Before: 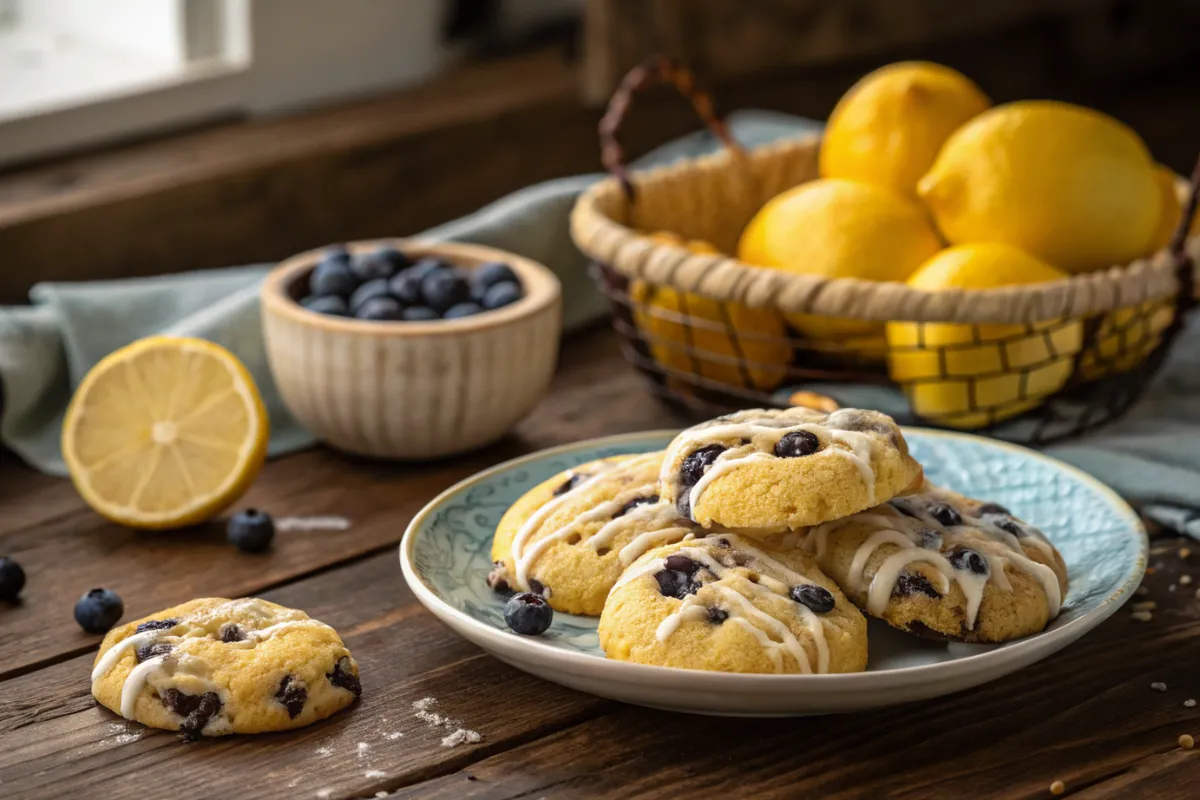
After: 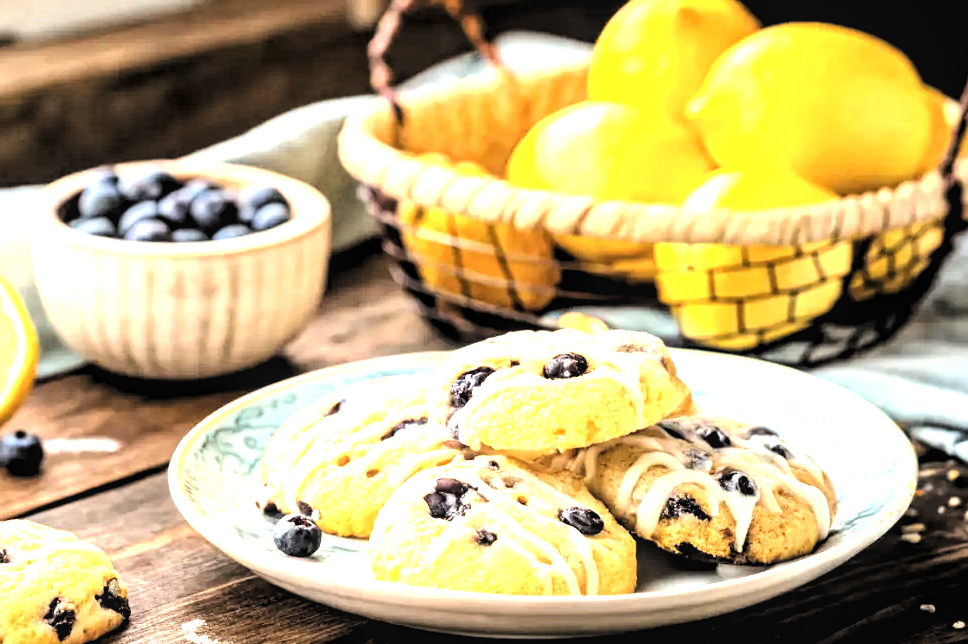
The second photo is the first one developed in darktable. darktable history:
local contrast: highlights 97%, shadows 88%, detail 160%, midtone range 0.2
tone equalizer: -7 EV 0.144 EV, -6 EV 0.591 EV, -5 EV 1.13 EV, -4 EV 1.3 EV, -3 EV 1.16 EV, -2 EV 0.6 EV, -1 EV 0.153 EV, edges refinement/feathering 500, mask exposure compensation -1.57 EV, preserve details no
contrast brightness saturation: saturation -0.063
levels: gray 50.72%, levels [0.129, 0.519, 0.867]
exposure: black level correction 0, exposure 1.1 EV, compensate highlight preservation false
crop: left 19.262%, top 9.839%, right 0%, bottom 9.63%
